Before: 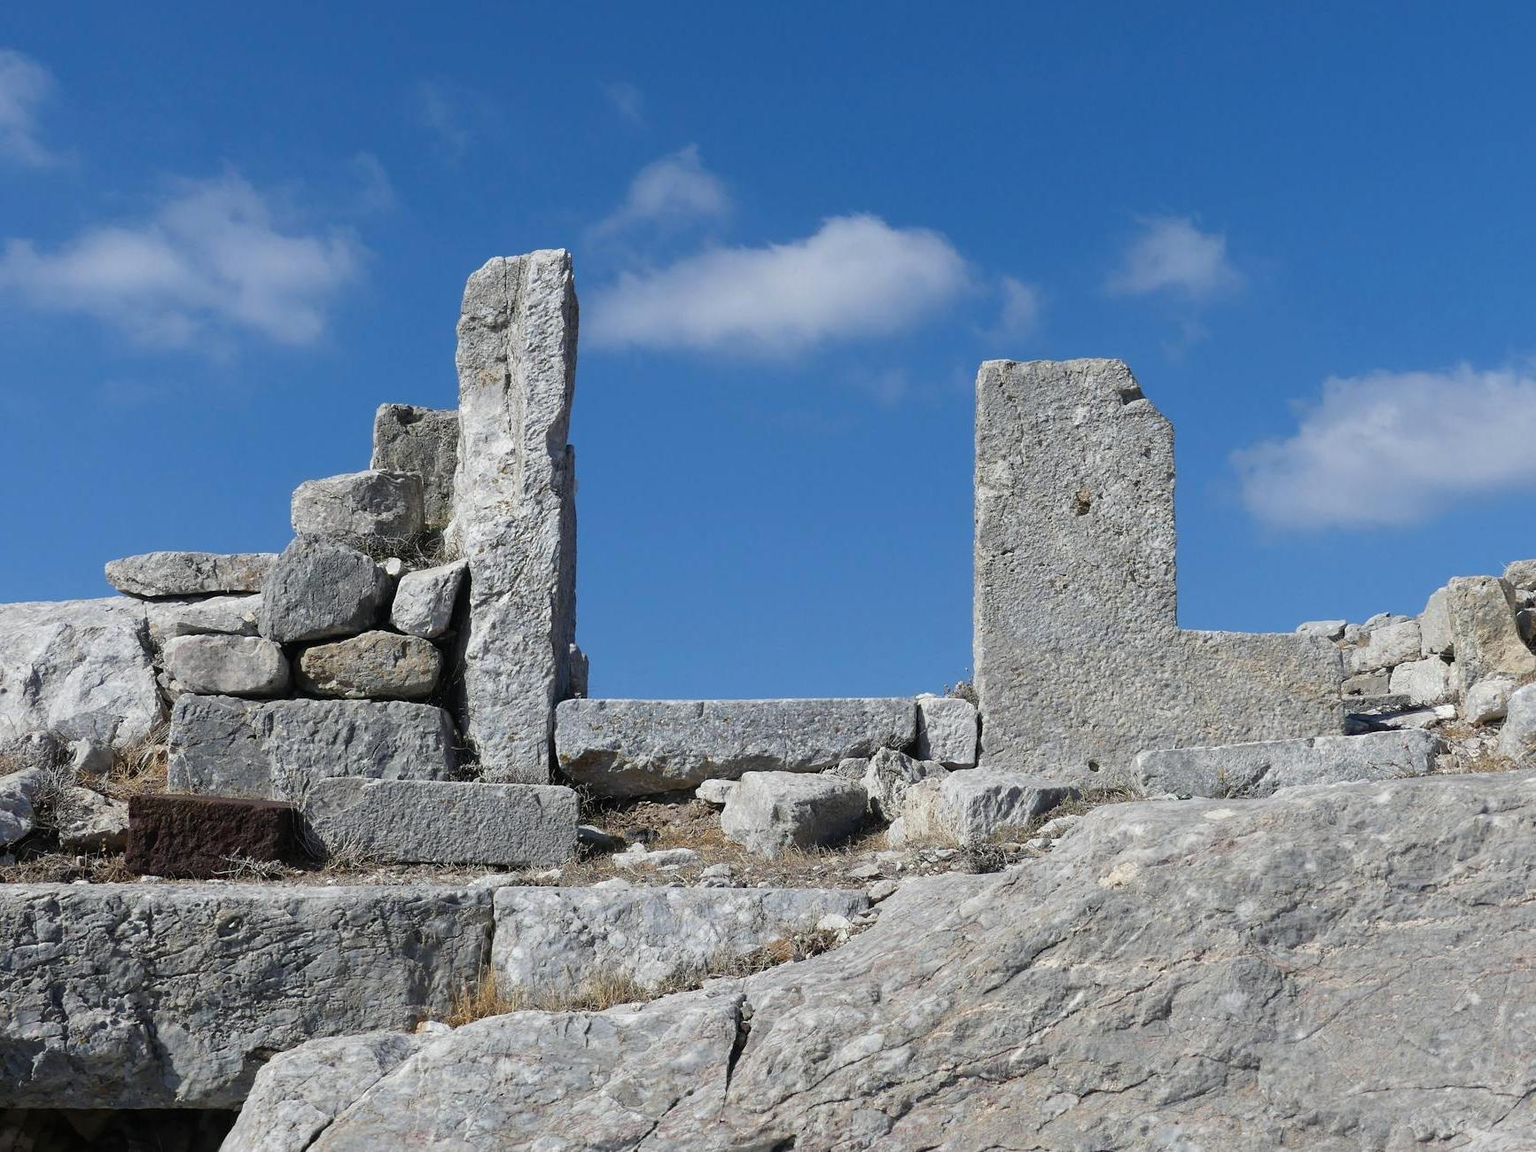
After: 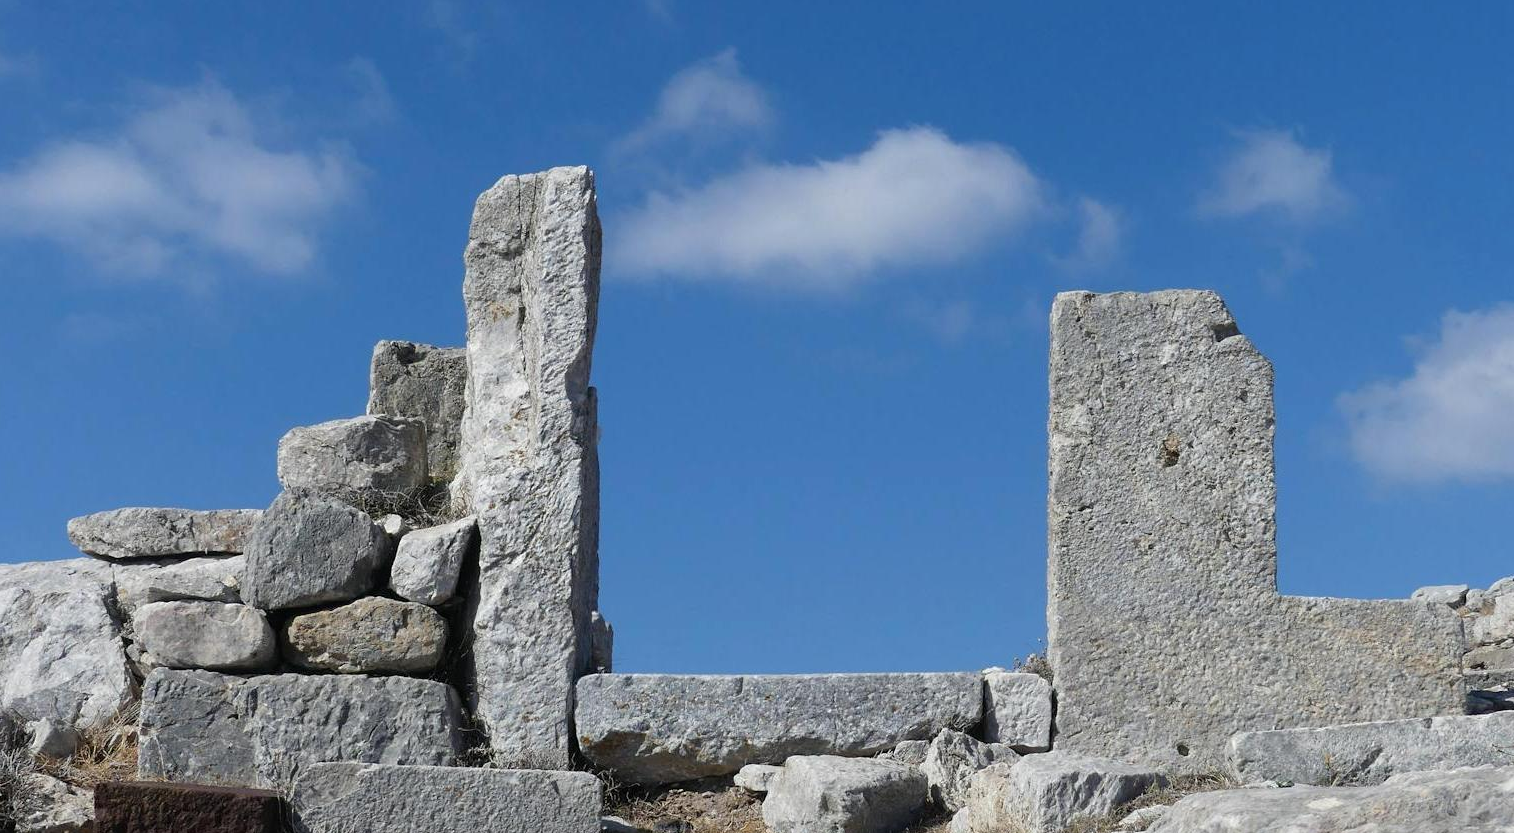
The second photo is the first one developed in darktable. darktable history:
crop: left 2.996%, top 8.878%, right 9.618%, bottom 26.998%
base curve: curves: ch0 [(0, 0) (0.989, 0.992)]
